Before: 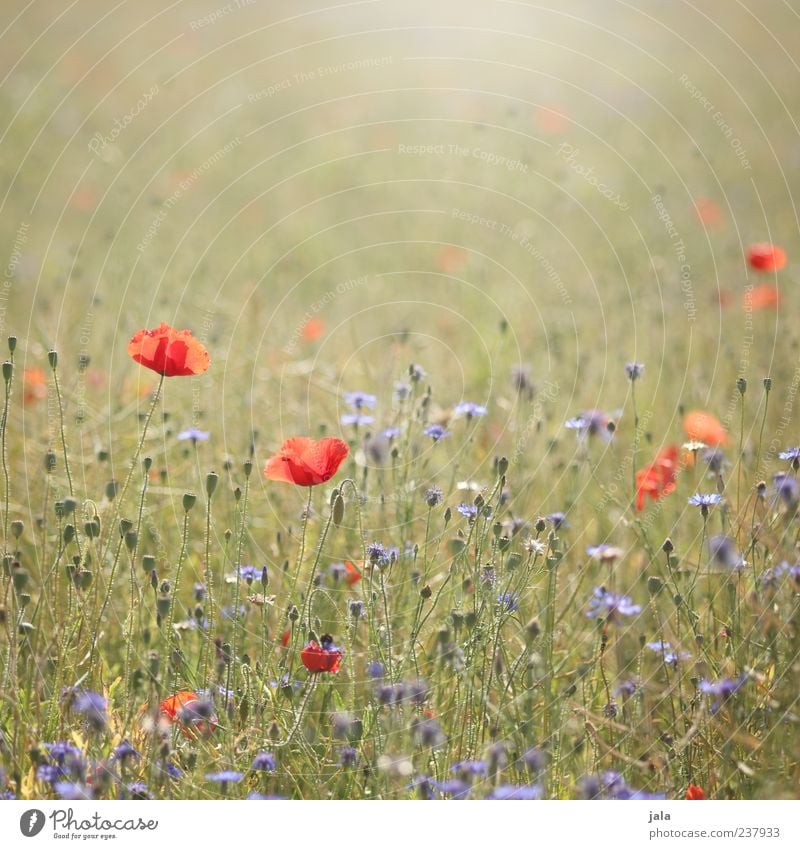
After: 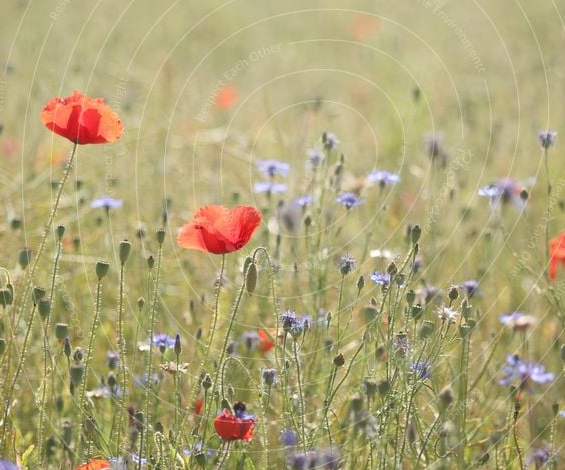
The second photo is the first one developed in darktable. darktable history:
crop: left 10.977%, top 27.373%, right 18.327%, bottom 17.157%
